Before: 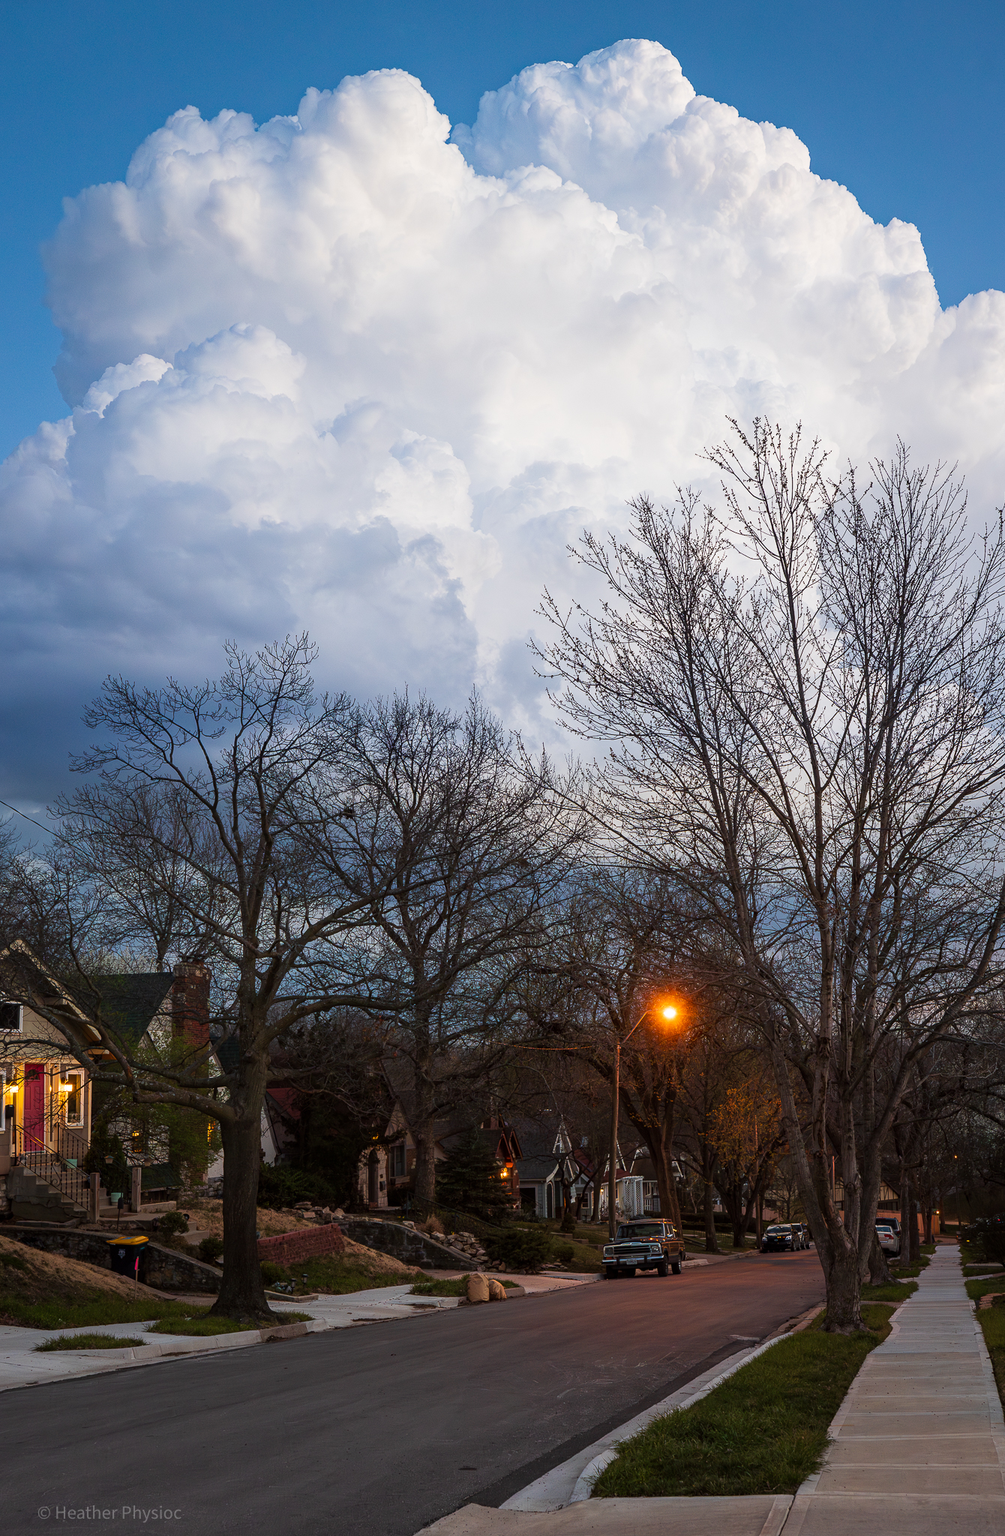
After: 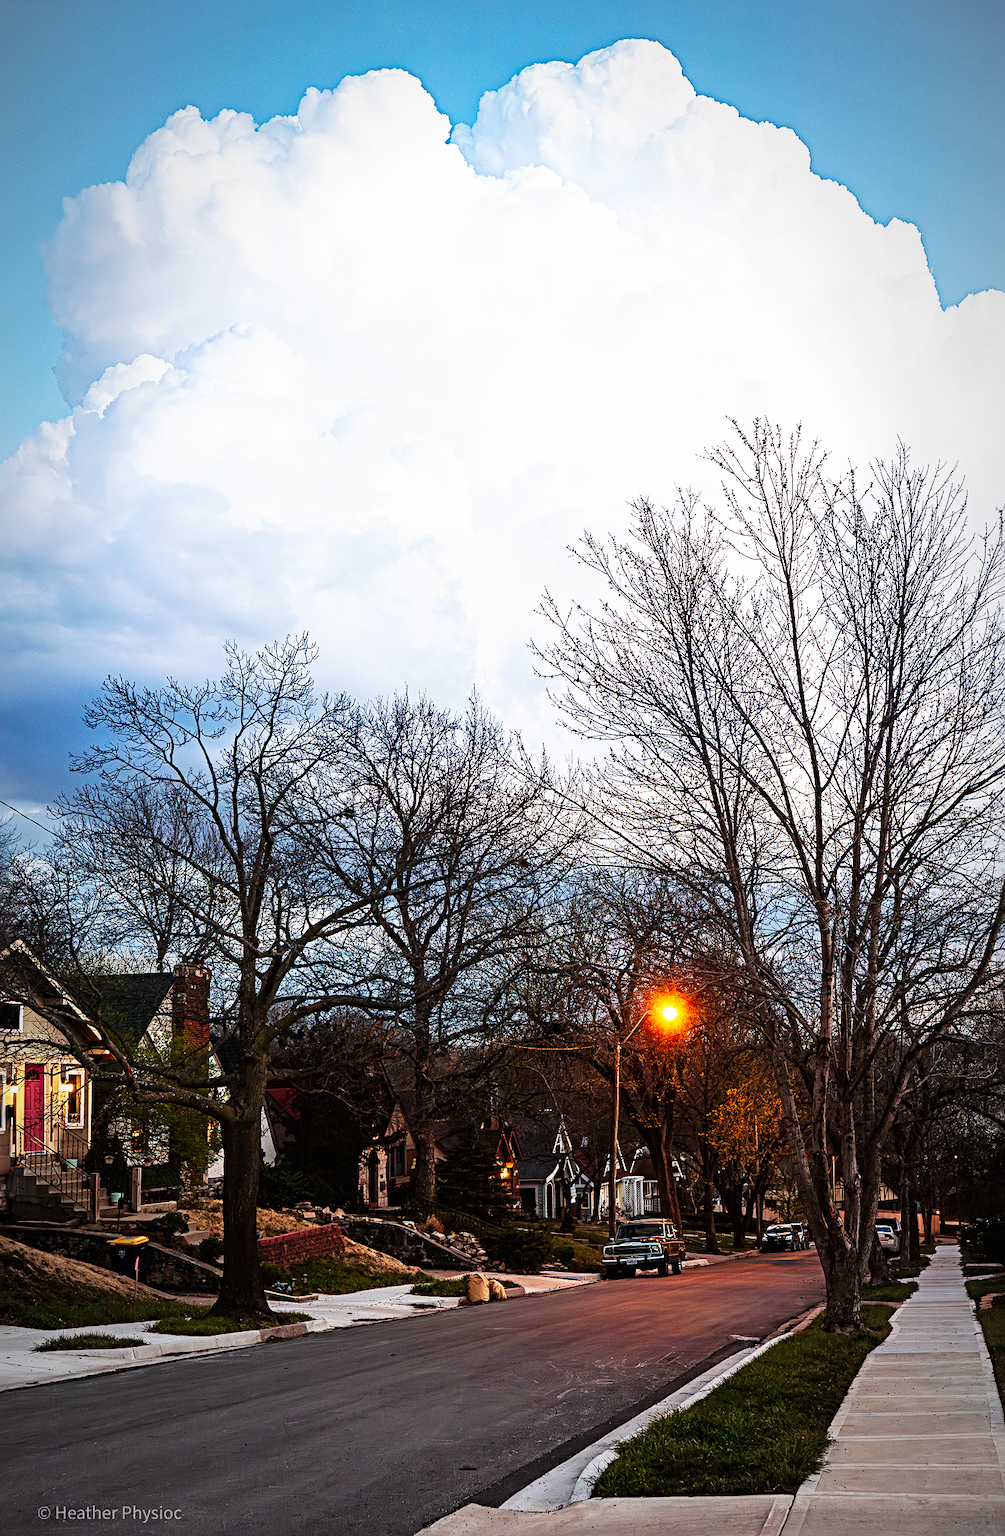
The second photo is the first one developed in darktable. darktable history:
base curve: curves: ch0 [(0, 0) (0.007, 0.004) (0.027, 0.03) (0.046, 0.07) (0.207, 0.54) (0.442, 0.872) (0.673, 0.972) (1, 1)], preserve colors none
vignetting: fall-off radius 69.68%, automatic ratio true, unbound false
sharpen: radius 4.835
